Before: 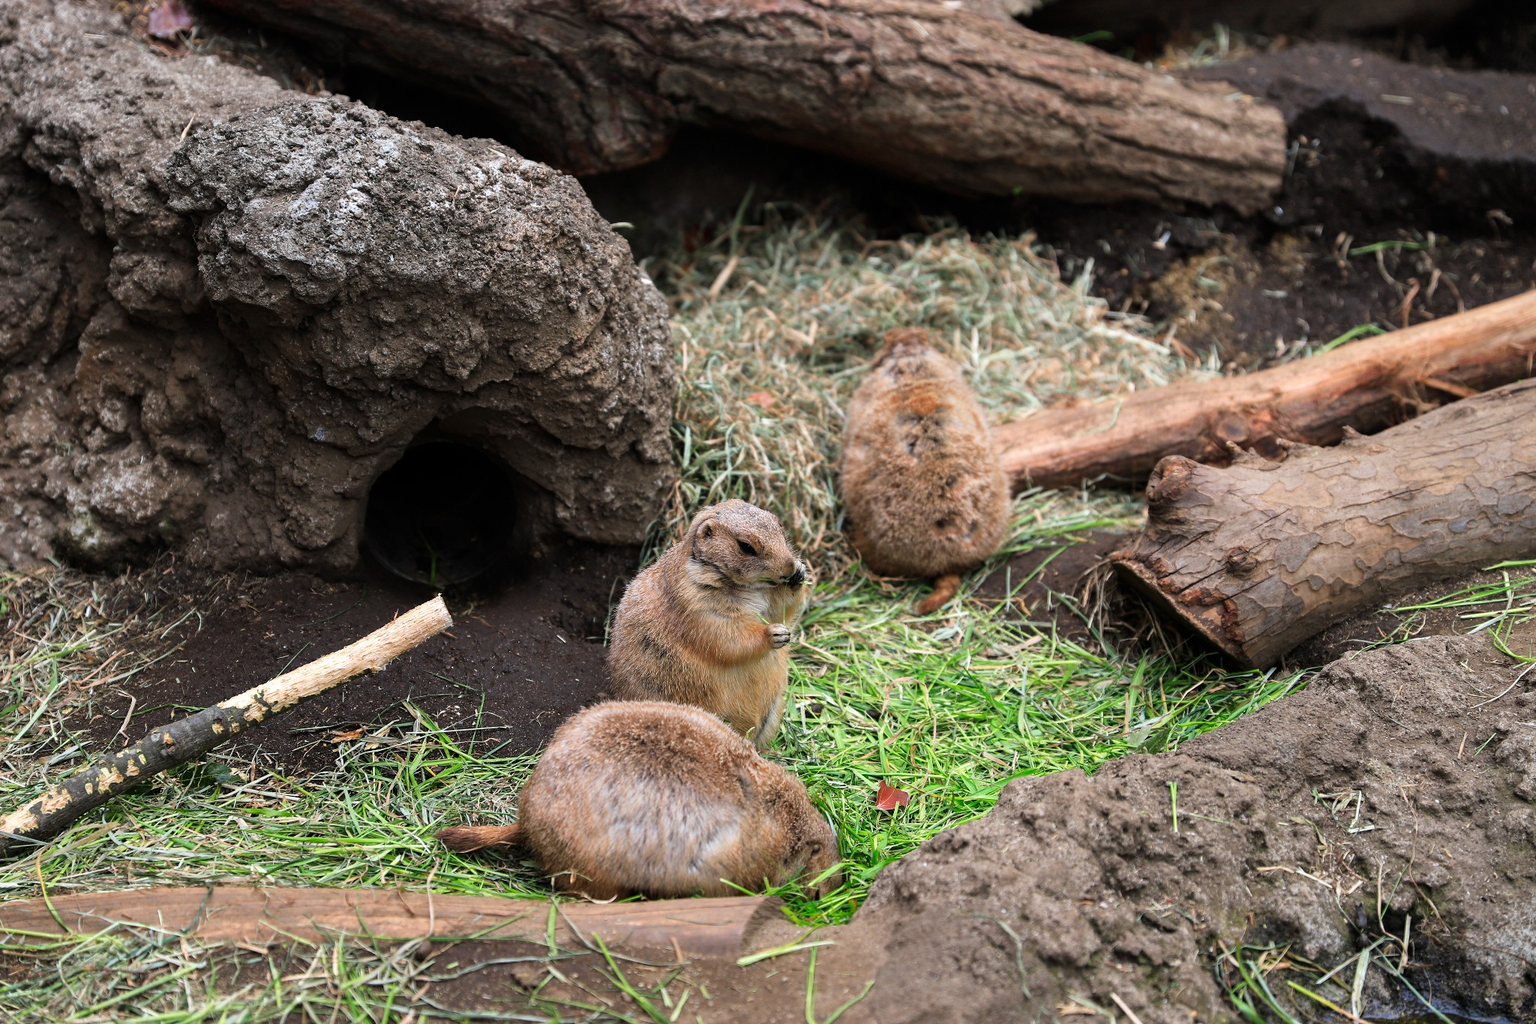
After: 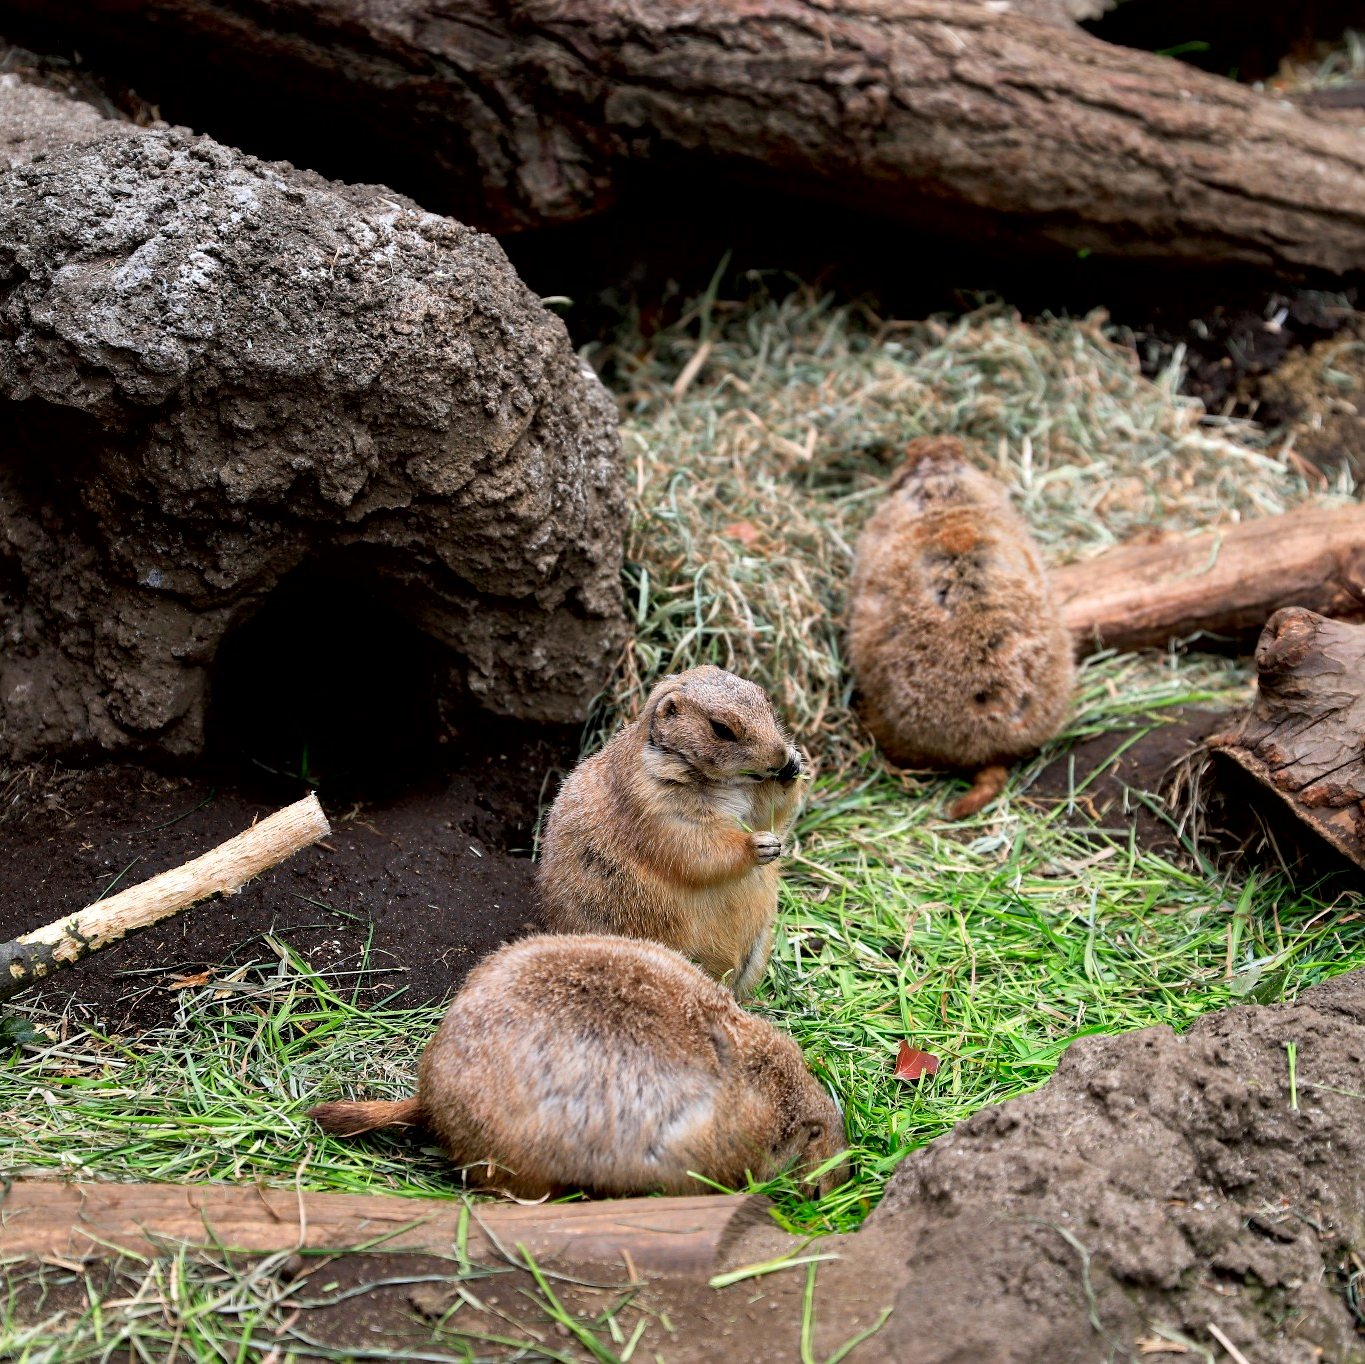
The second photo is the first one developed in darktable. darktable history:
exposure: black level correction 0.009, compensate highlight preservation false
crop and rotate: left 13.362%, right 19.964%
local contrast: mode bilateral grid, contrast 21, coarseness 51, detail 119%, midtone range 0.2
